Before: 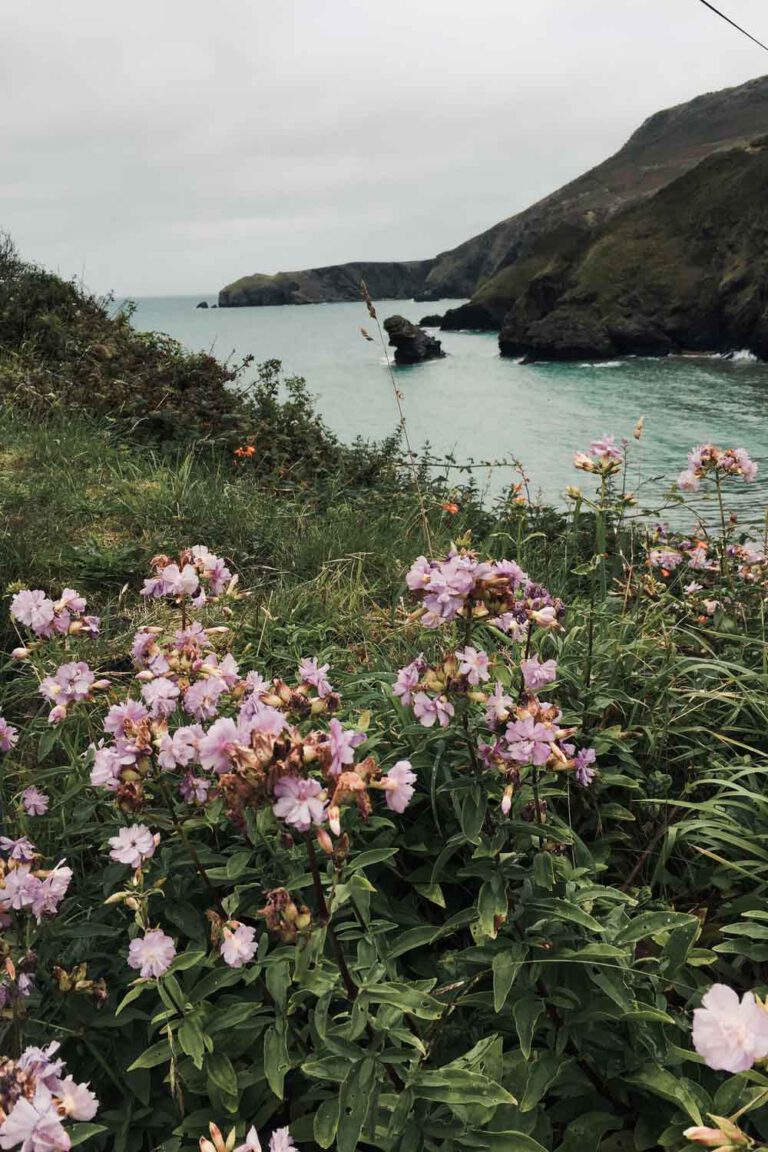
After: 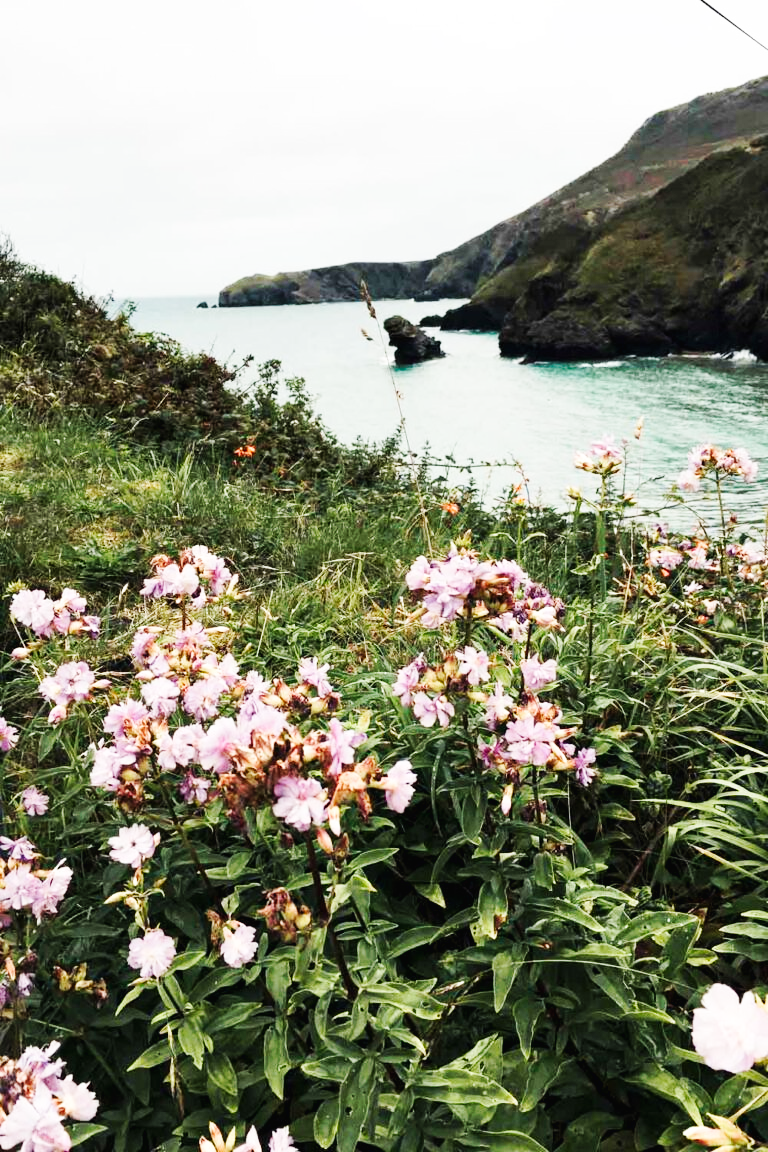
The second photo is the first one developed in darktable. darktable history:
base curve: curves: ch0 [(0, 0.003) (0.001, 0.002) (0.006, 0.004) (0.02, 0.022) (0.048, 0.086) (0.094, 0.234) (0.162, 0.431) (0.258, 0.629) (0.385, 0.8) (0.548, 0.918) (0.751, 0.988) (1, 1)], preserve colors none
tone curve: curves: ch0 [(0, 0) (0.003, 0.003) (0.011, 0.011) (0.025, 0.024) (0.044, 0.043) (0.069, 0.068) (0.1, 0.097) (0.136, 0.132) (0.177, 0.173) (0.224, 0.219) (0.277, 0.27) (0.335, 0.327) (0.399, 0.389) (0.468, 0.457) (0.543, 0.549) (0.623, 0.628) (0.709, 0.713) (0.801, 0.803) (0.898, 0.899) (1, 1)], preserve colors none
